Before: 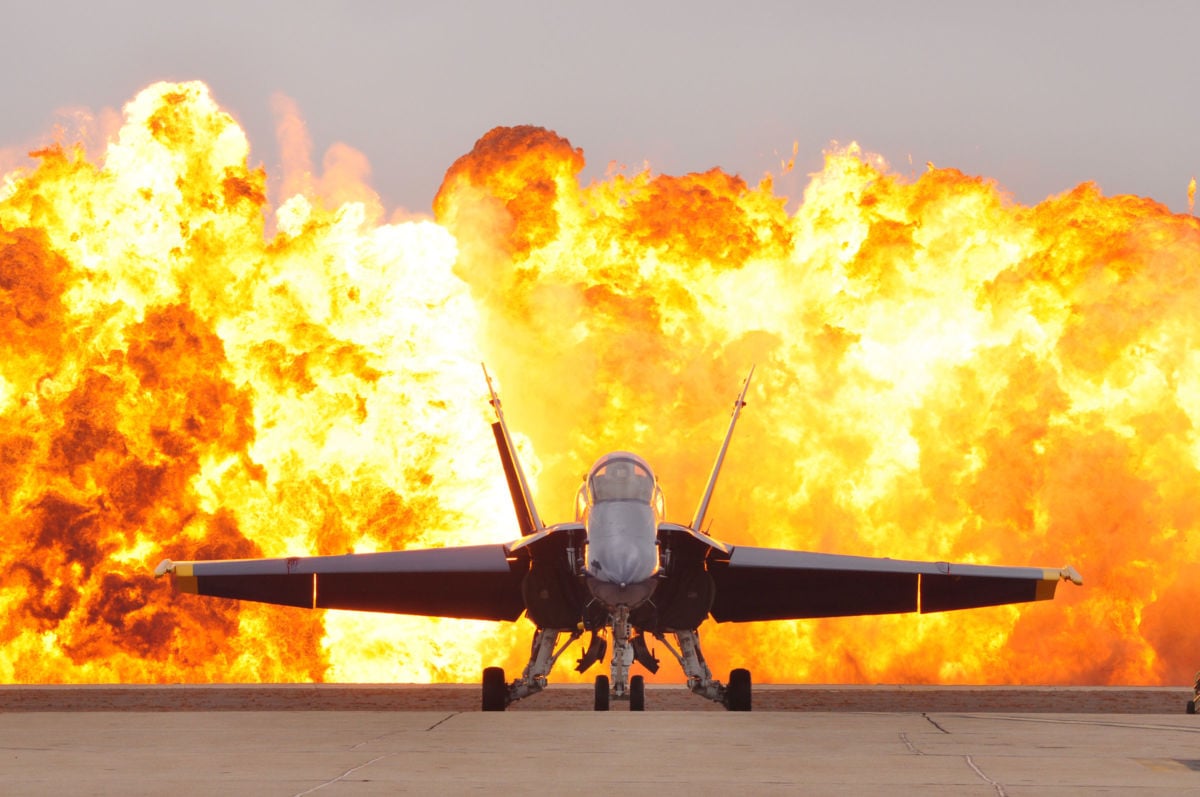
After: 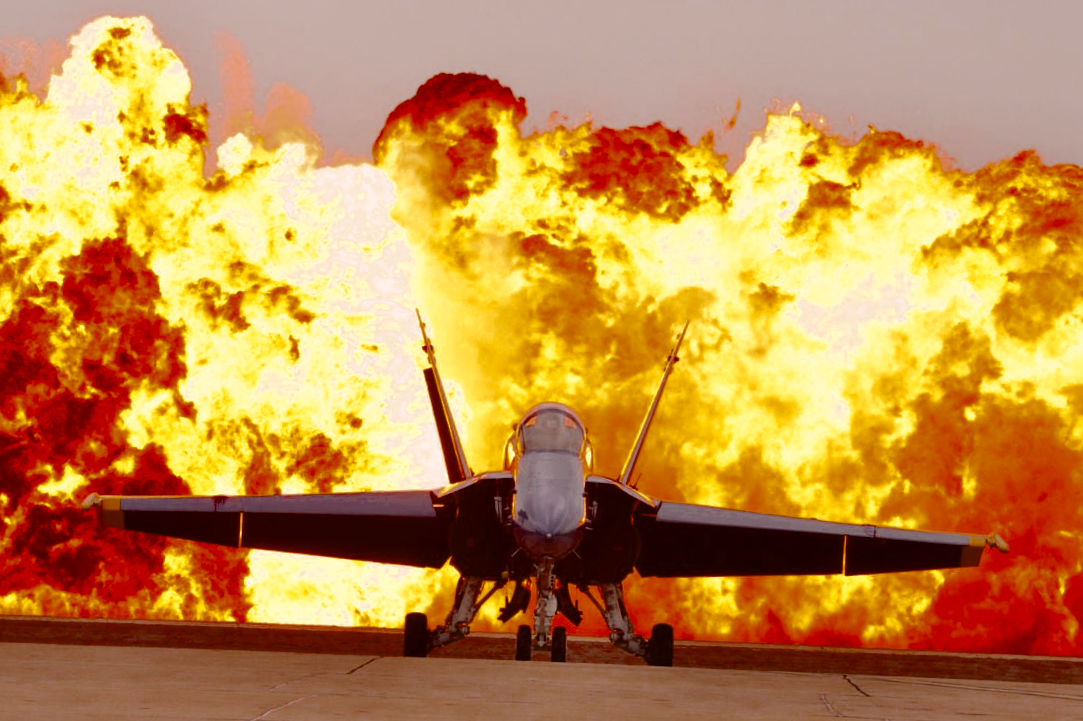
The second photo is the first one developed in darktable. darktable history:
color zones: curves: ch0 [(0.11, 0.396) (0.195, 0.36) (0.25, 0.5) (0.303, 0.412) (0.357, 0.544) (0.75, 0.5) (0.967, 0.328)]; ch1 [(0, 0.468) (0.112, 0.512) (0.202, 0.6) (0.25, 0.5) (0.307, 0.352) (0.357, 0.544) (0.75, 0.5) (0.963, 0.524)]
color balance rgb: power › luminance -3.699%, power › chroma 0.539%, power › hue 41.12°, highlights gain › chroma 2.059%, highlights gain › hue 44.22°, perceptual saturation grading › global saturation 20%, perceptual saturation grading › highlights -25.302%, perceptual saturation grading › shadows 49.675%, saturation formula JzAzBz (2021)
crop and rotate: angle -2.15°, left 3.156%, top 3.835%, right 1.489%, bottom 0.585%
